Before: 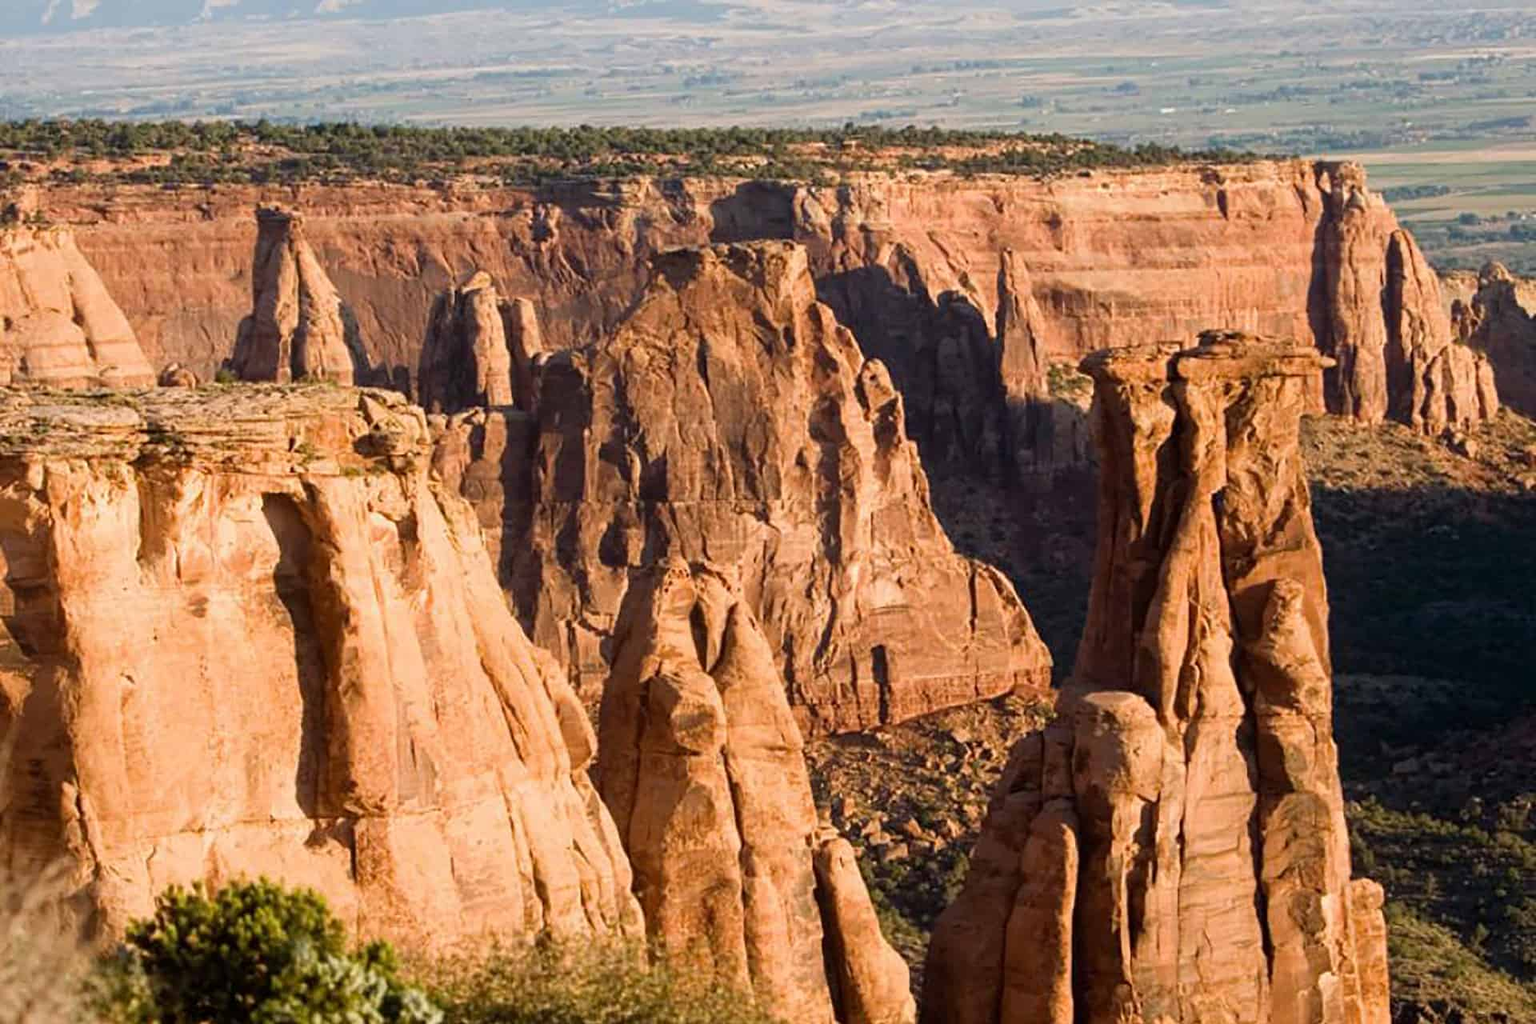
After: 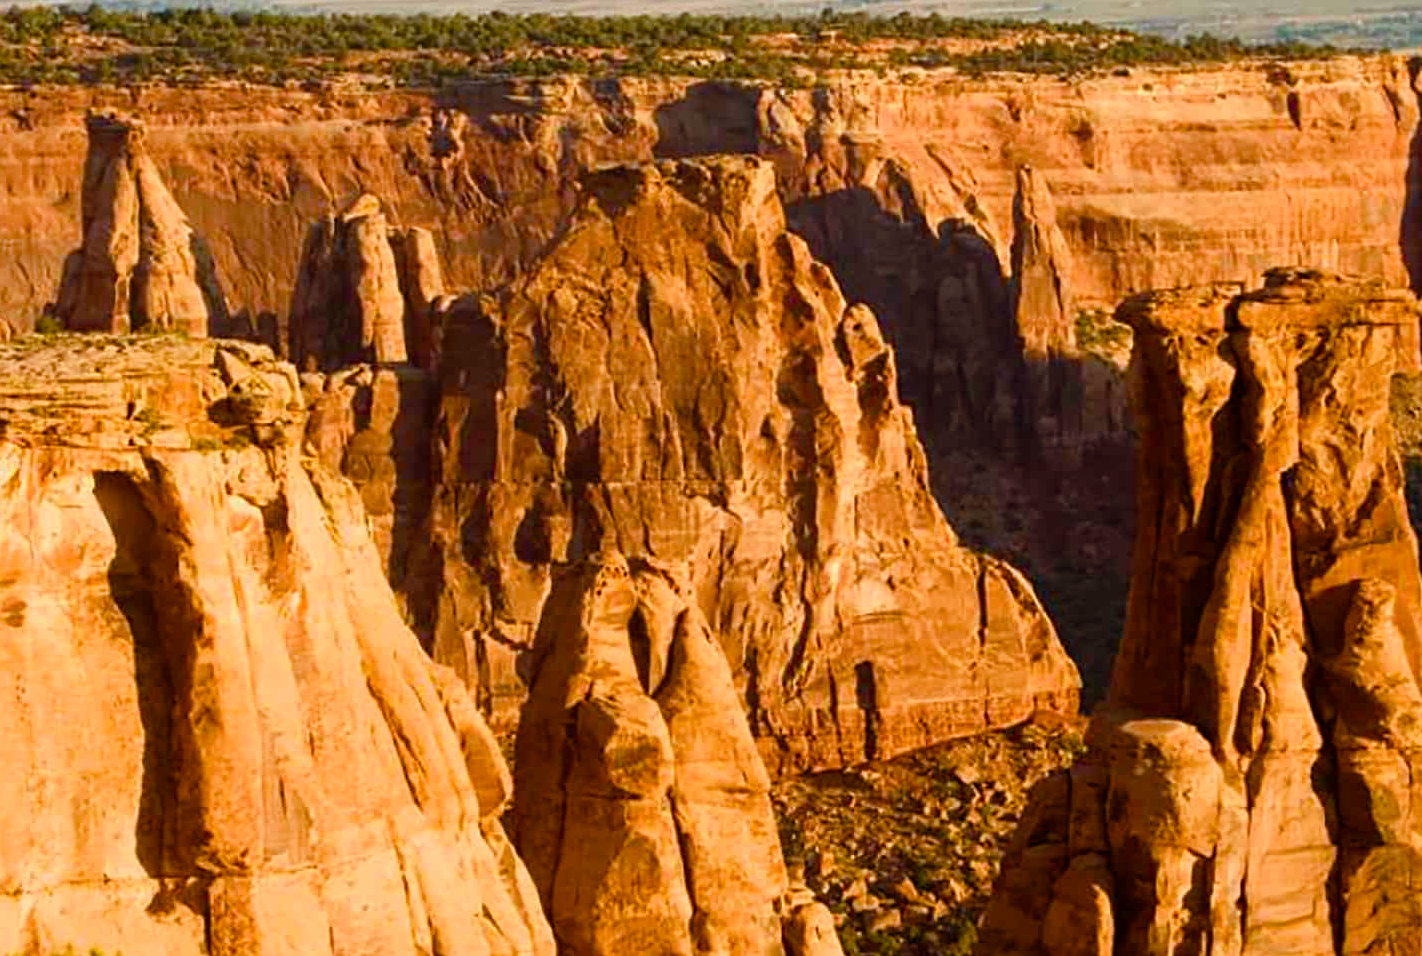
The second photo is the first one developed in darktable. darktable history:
color balance rgb: shadows lift › luminance -9.796%, shadows lift › chroma 0.679%, shadows lift › hue 110.55°, power › chroma 2.521%, power › hue 66.78°, perceptual saturation grading › global saturation 20%, perceptual saturation grading › highlights -25.153%, perceptual saturation grading › shadows 24.183%, global vibrance 34.192%
crop and rotate: left 12.204%, top 11.37%, right 13.723%, bottom 13.869%
